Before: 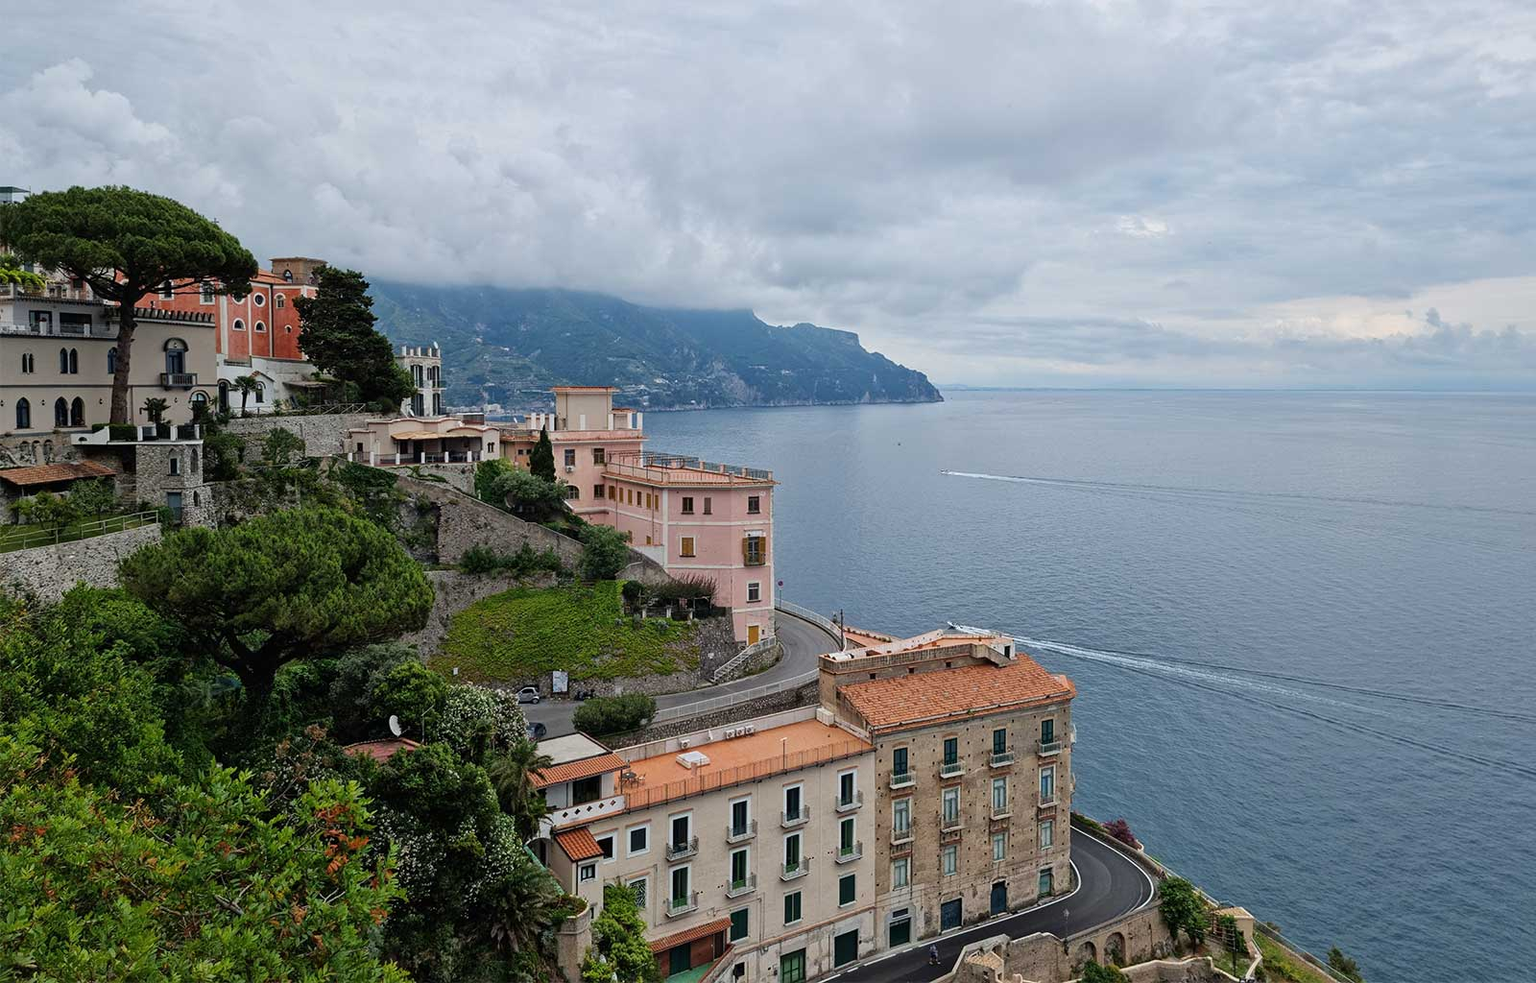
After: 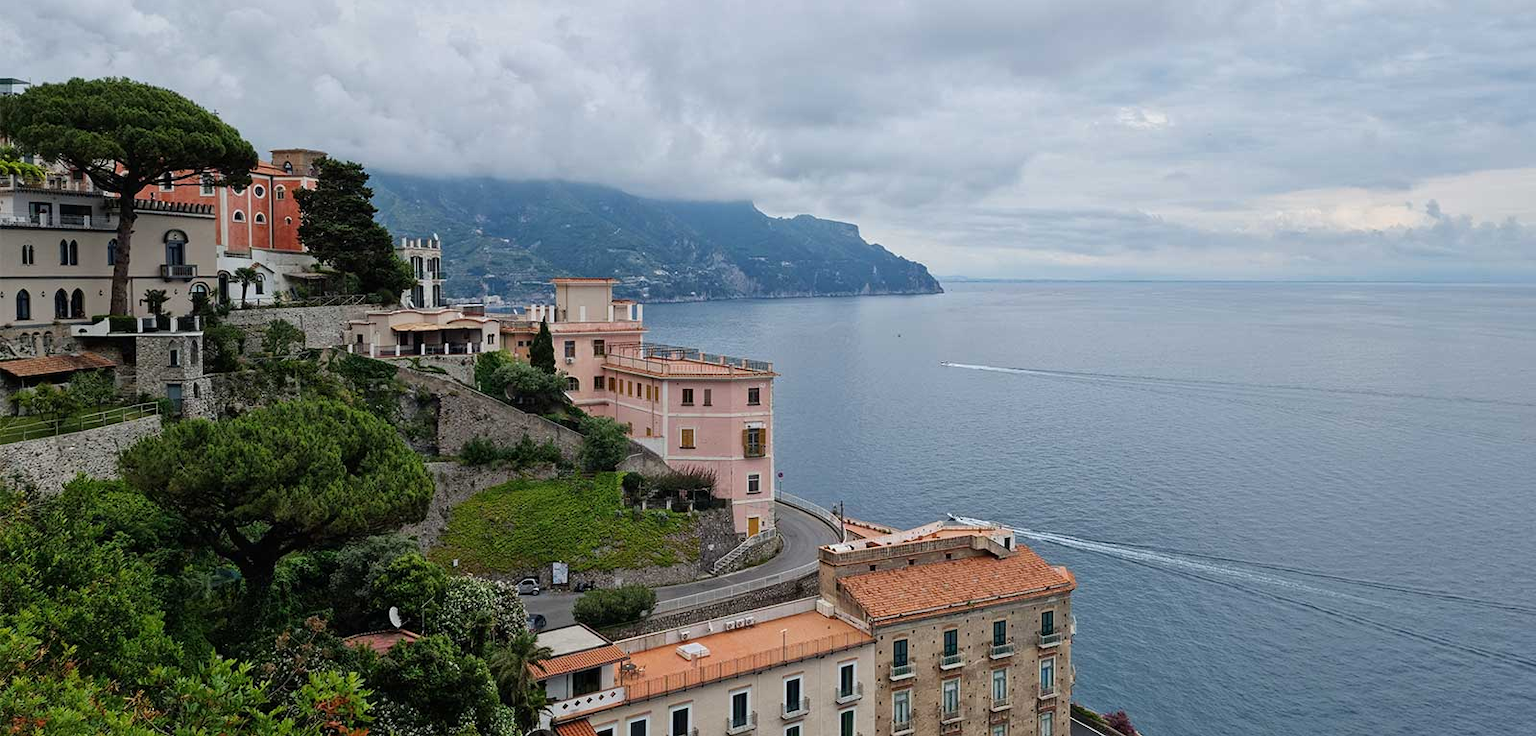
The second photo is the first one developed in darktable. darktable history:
exposure: compensate exposure bias true, compensate highlight preservation false
crop: top 11.051%, bottom 13.951%
